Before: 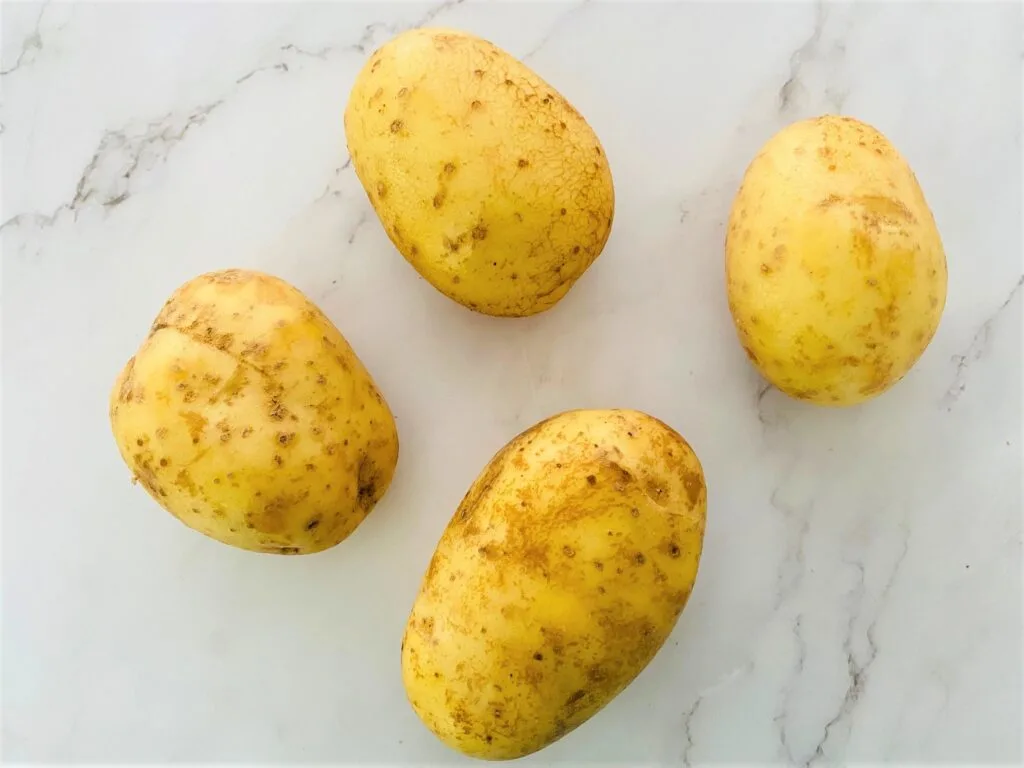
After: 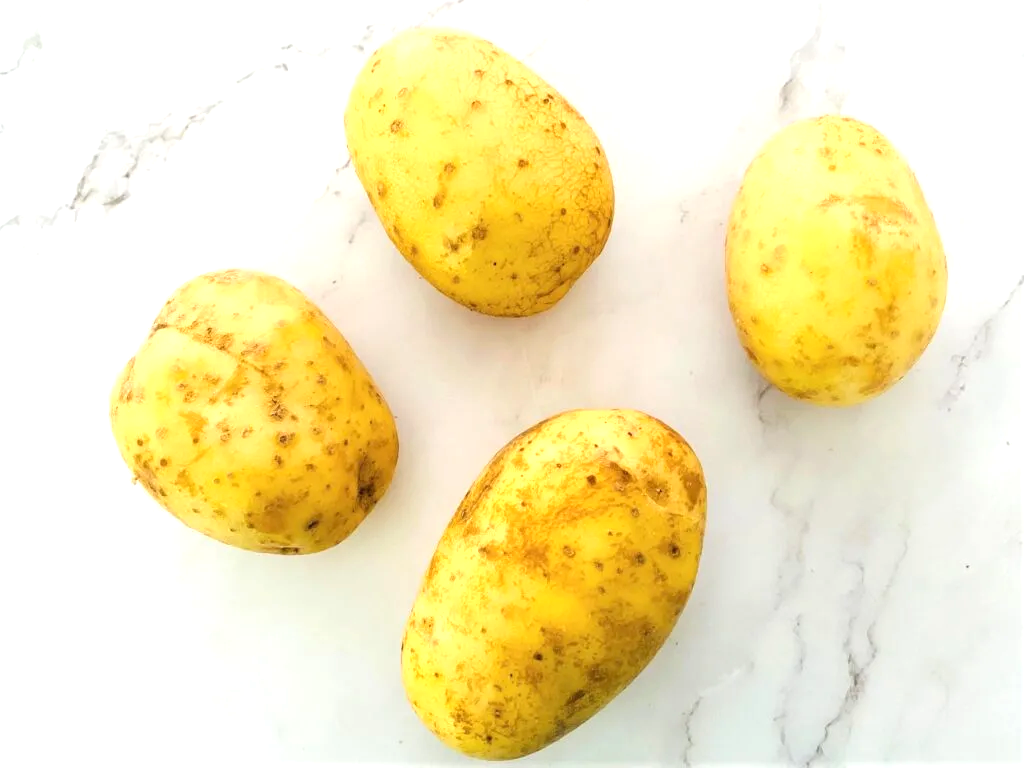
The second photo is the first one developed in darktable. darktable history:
exposure: exposure 0.664 EV, compensate exposure bias true, compensate highlight preservation false
